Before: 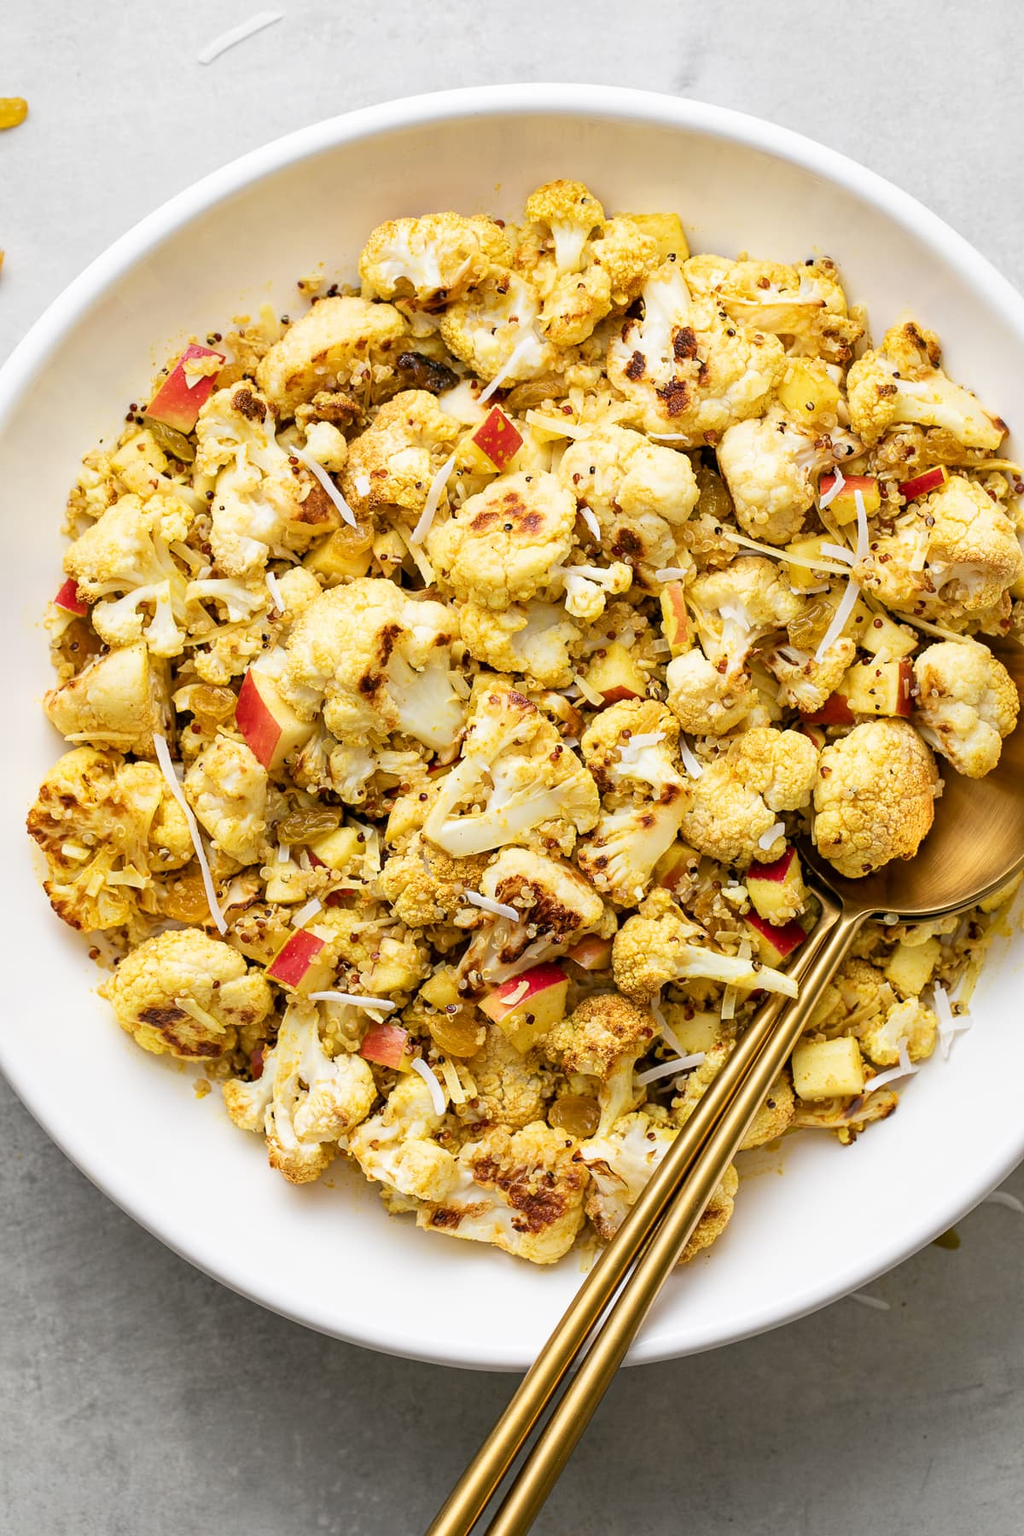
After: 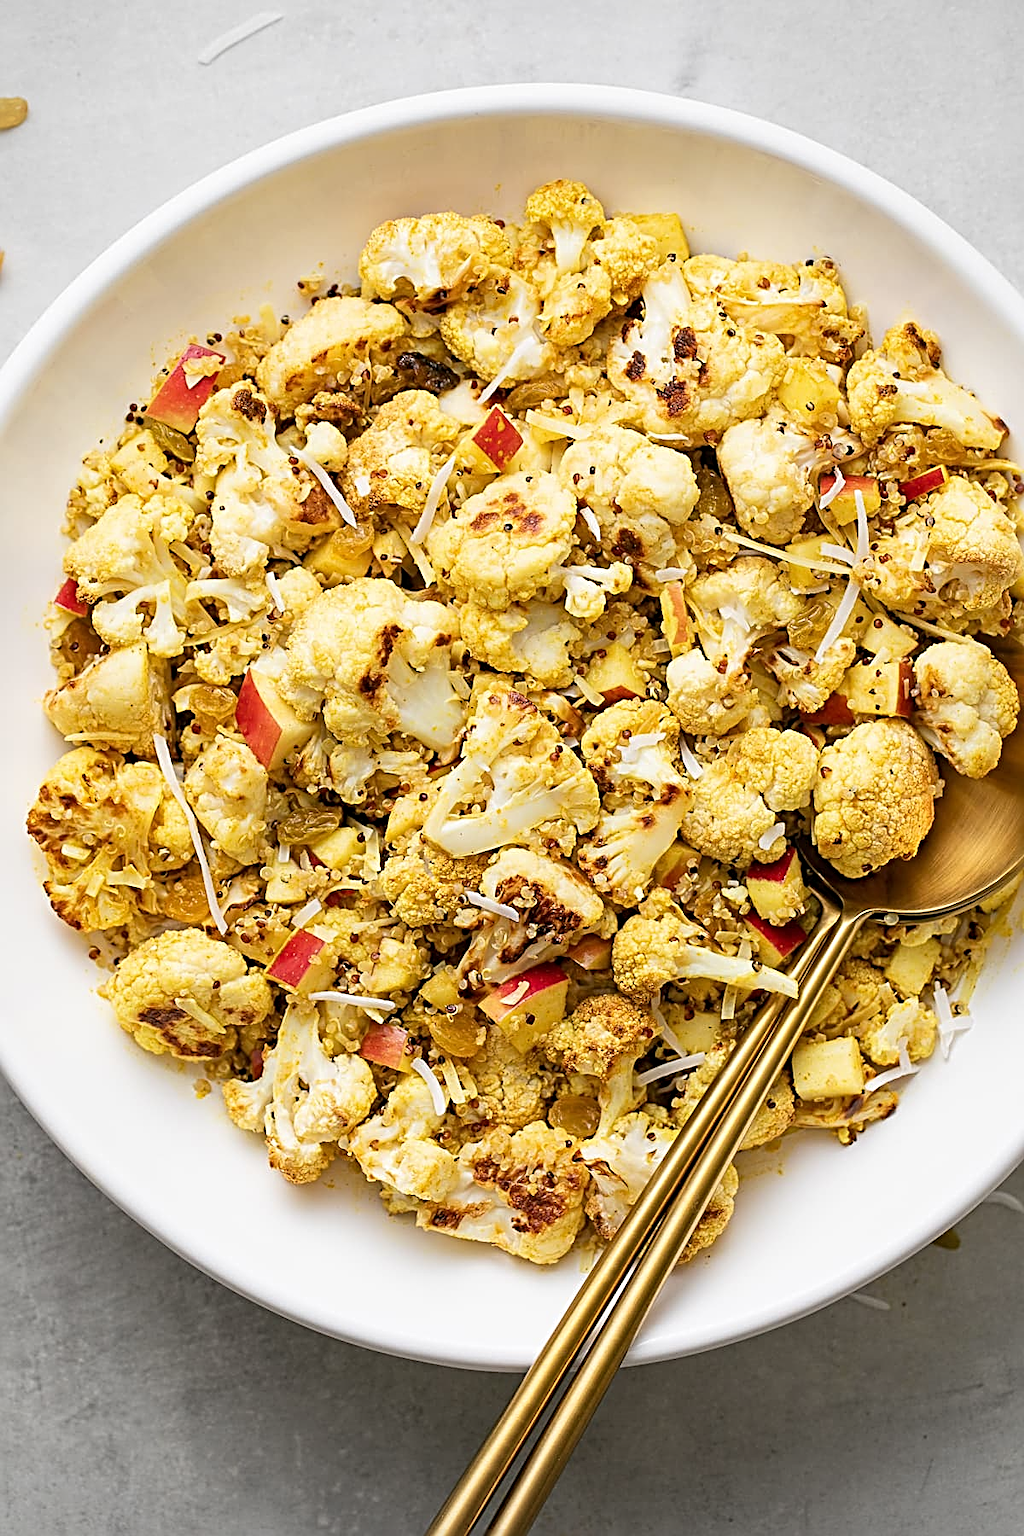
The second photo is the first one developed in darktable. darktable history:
vignetting: fall-off radius 61.08%, brightness -0.272
sharpen: radius 3.029, amount 0.756
